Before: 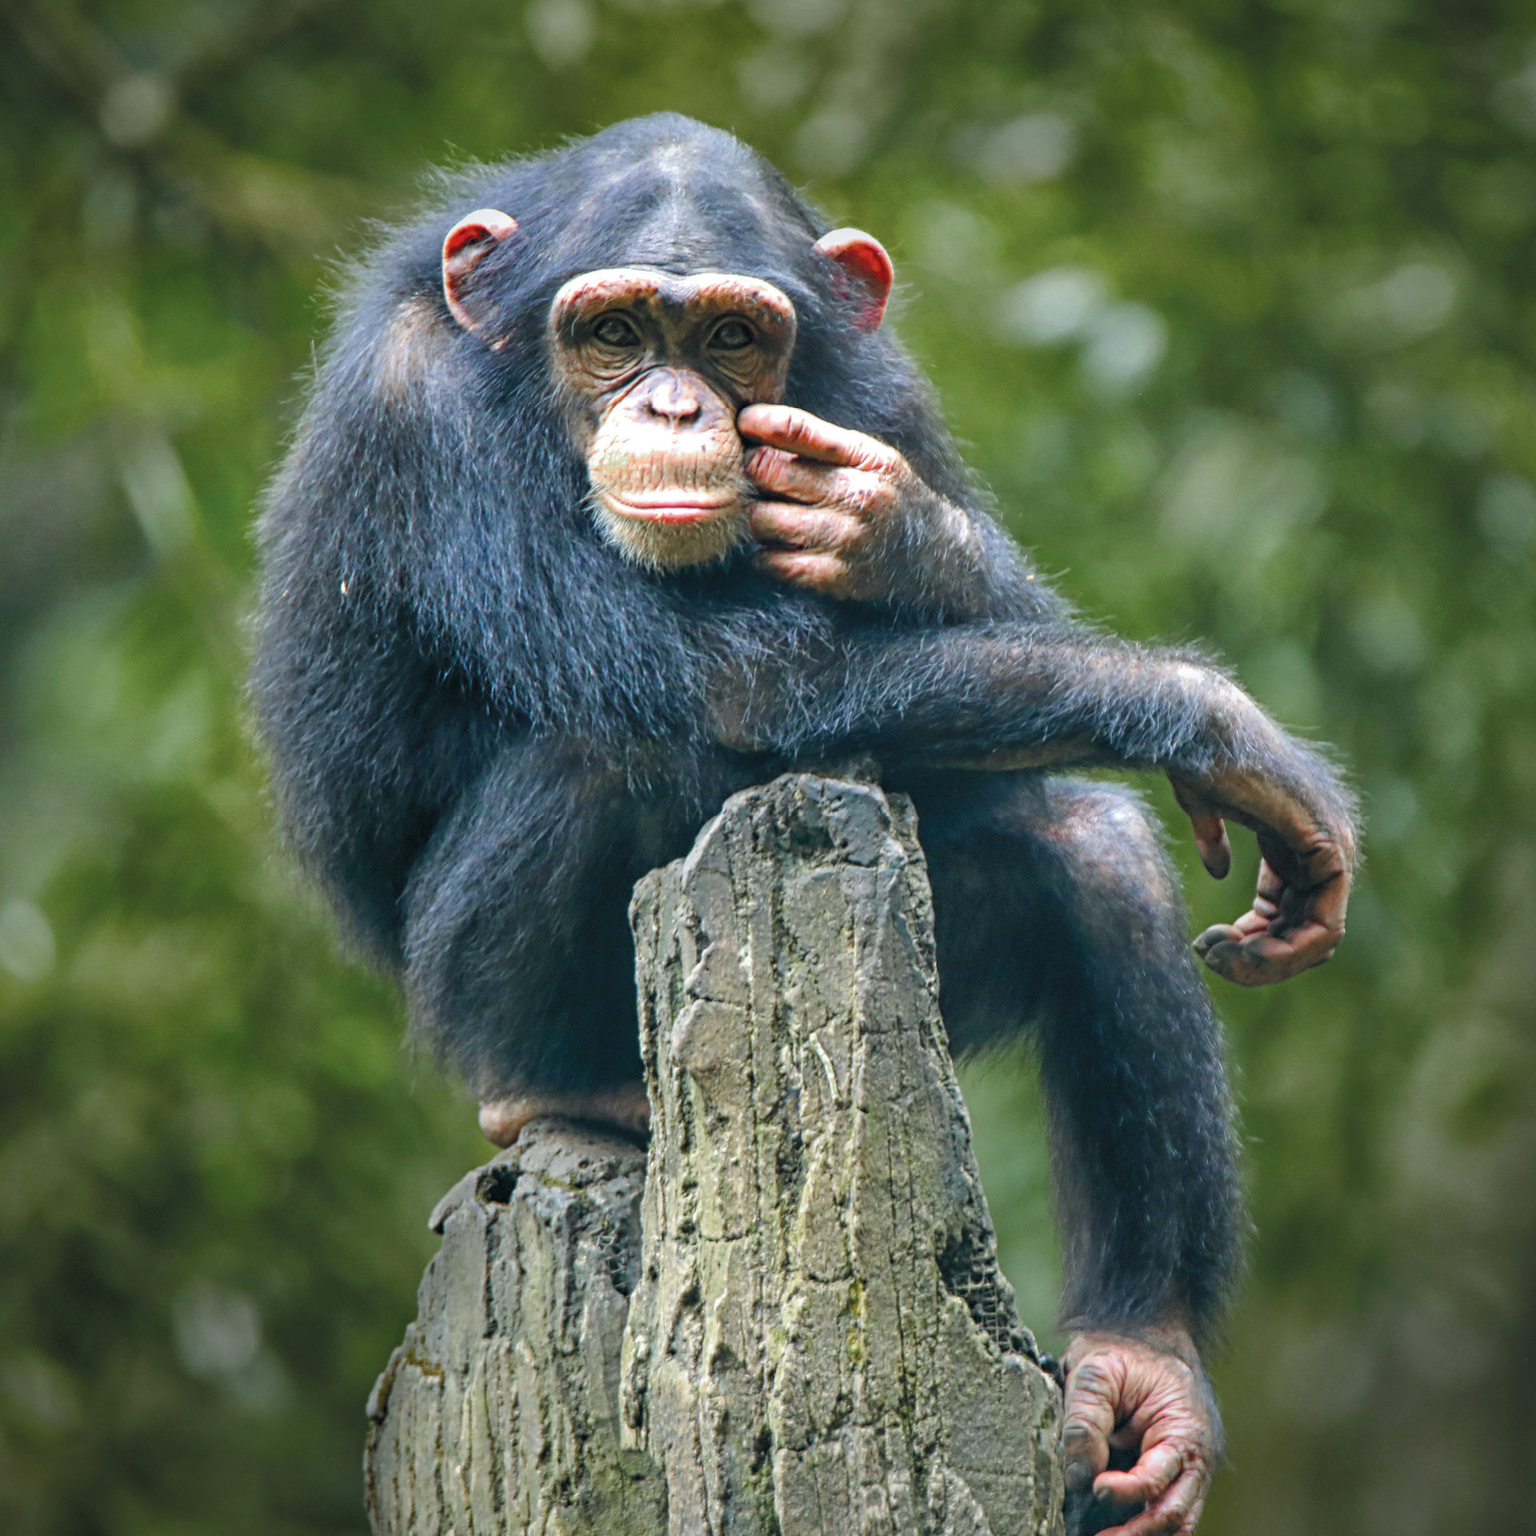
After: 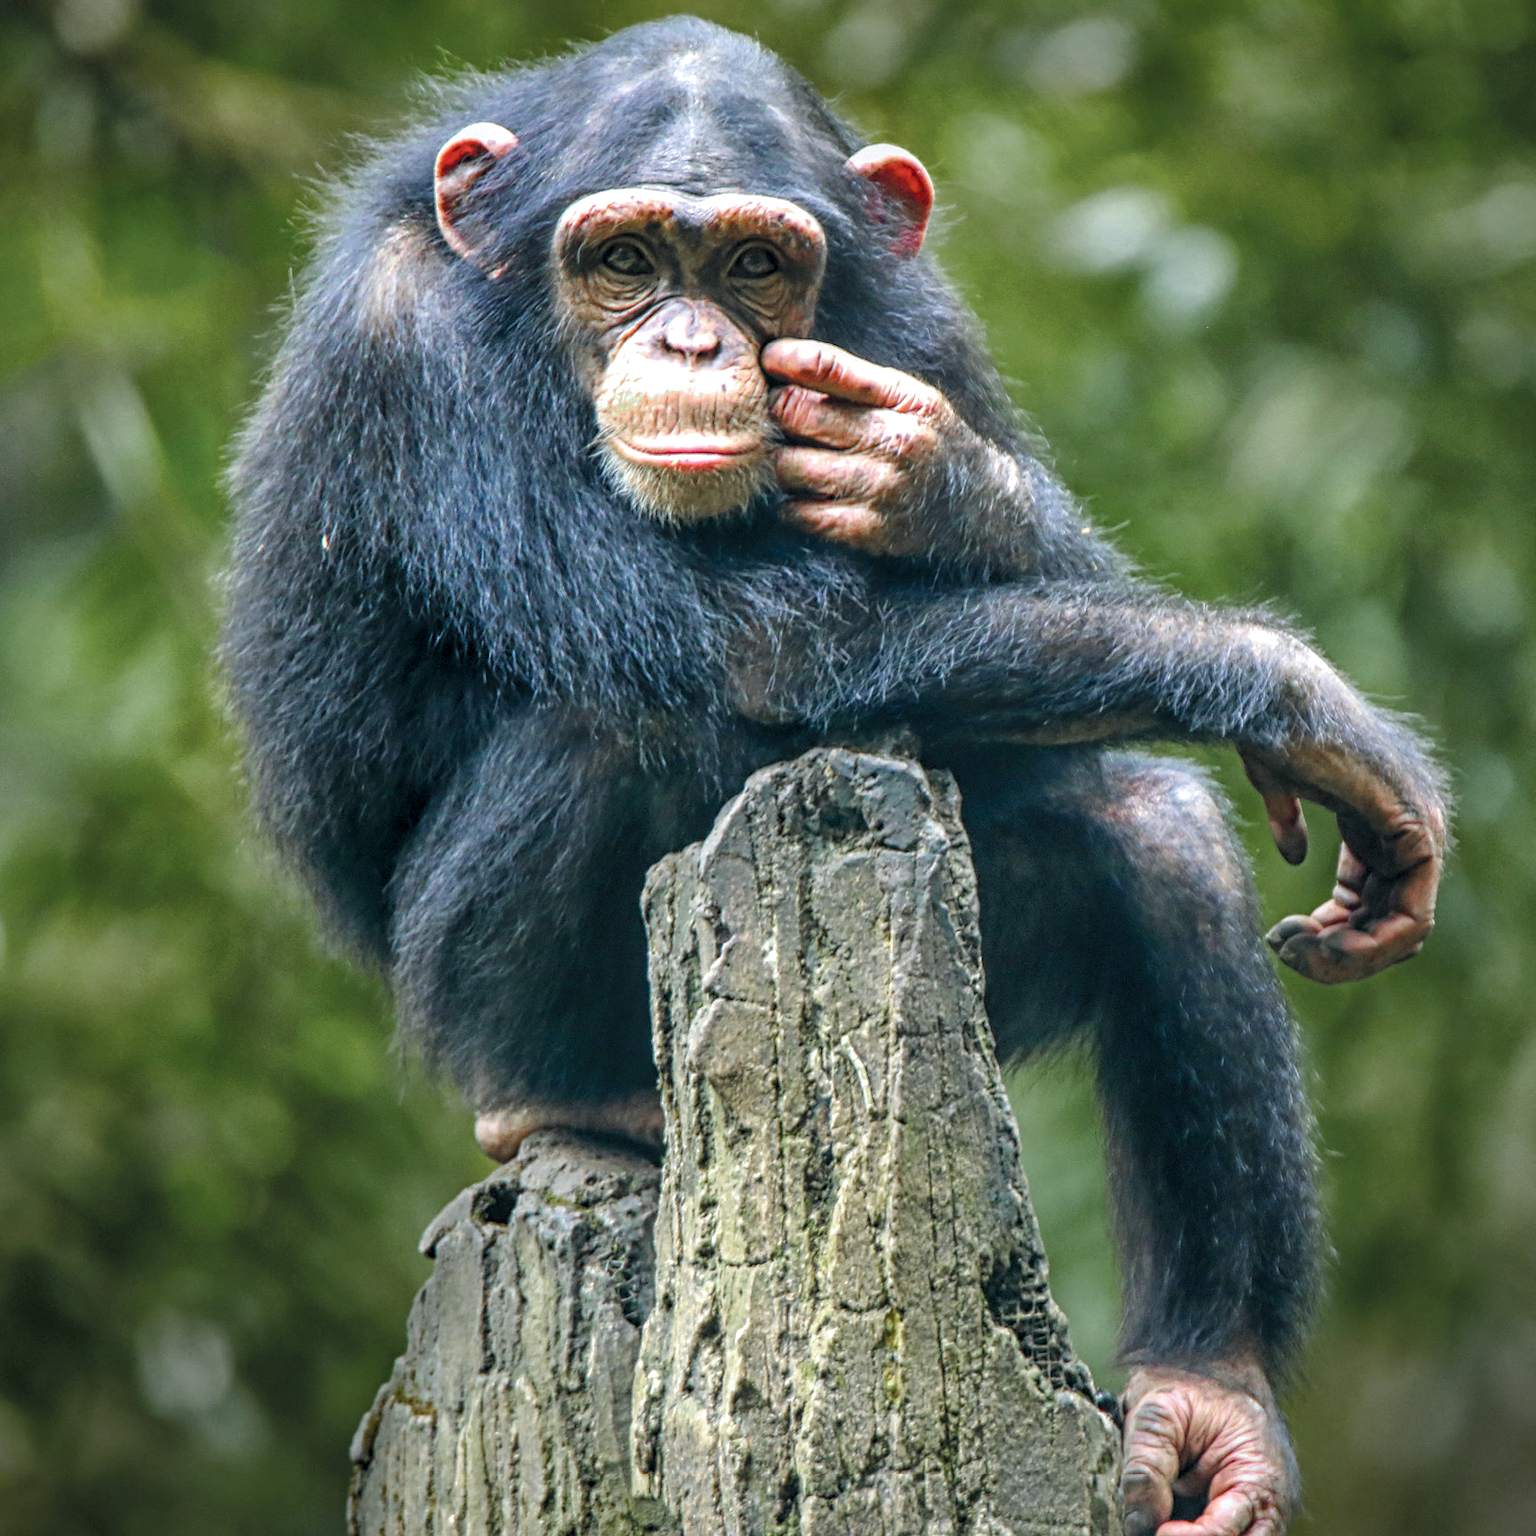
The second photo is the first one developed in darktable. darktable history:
tone equalizer: on, module defaults
crop: left 3.305%, top 6.436%, right 6.389%, bottom 3.258%
local contrast: detail 130%
